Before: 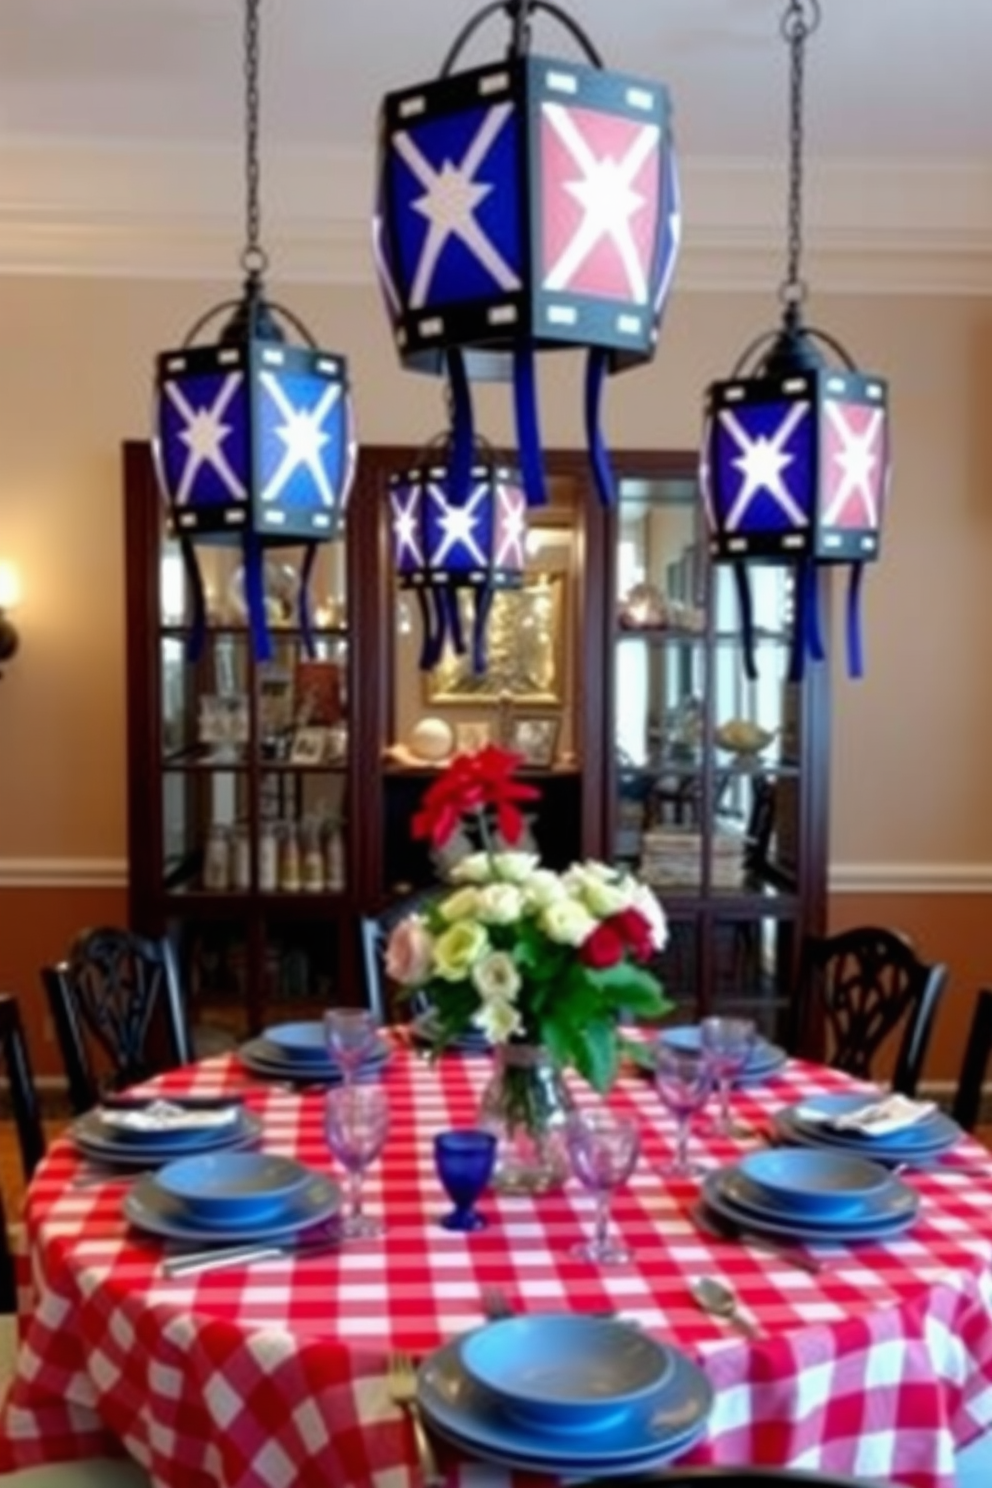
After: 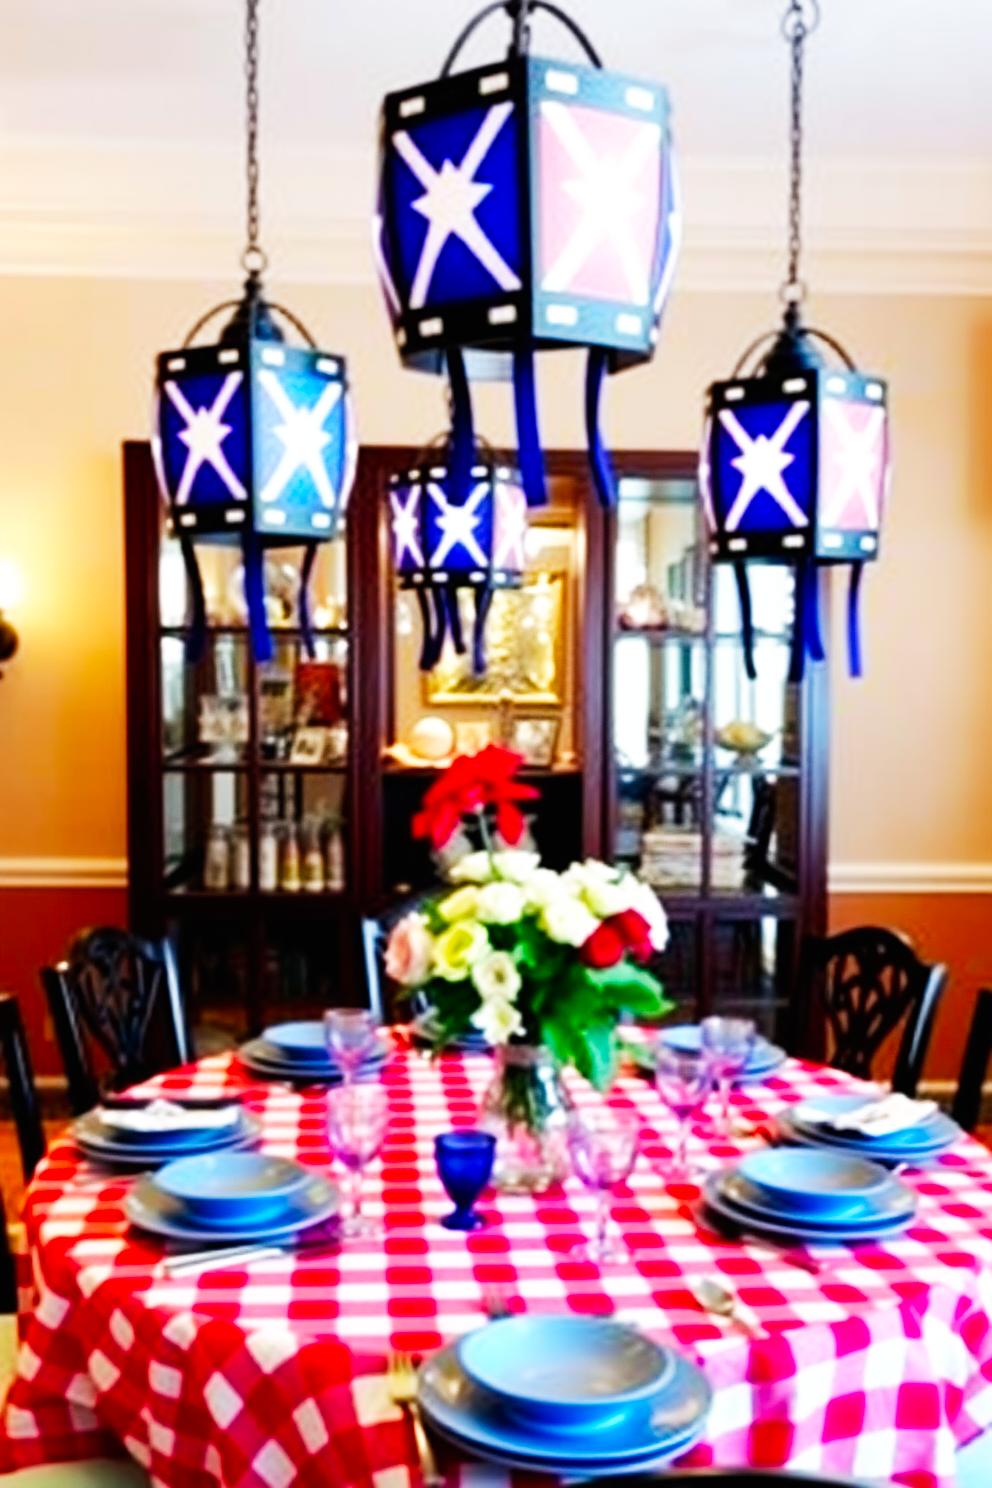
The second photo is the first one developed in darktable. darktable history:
sharpen: on, module defaults
base curve: curves: ch0 [(0, 0) (0.007, 0.004) (0.027, 0.03) (0.046, 0.07) (0.207, 0.54) (0.442, 0.872) (0.673, 0.972) (1, 1)], preserve colors none
color balance rgb: perceptual saturation grading › global saturation 19.289%
